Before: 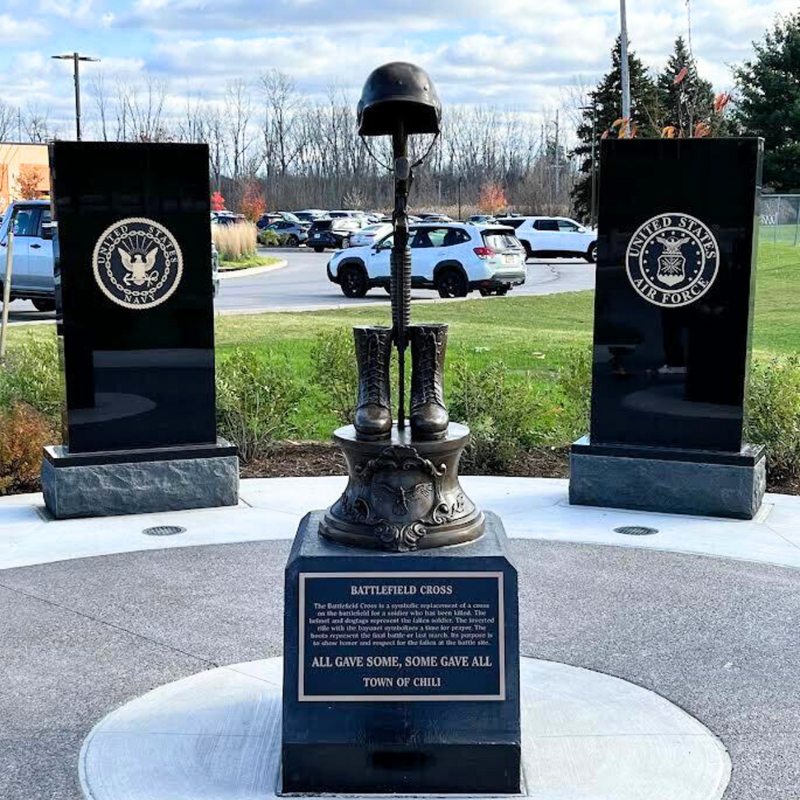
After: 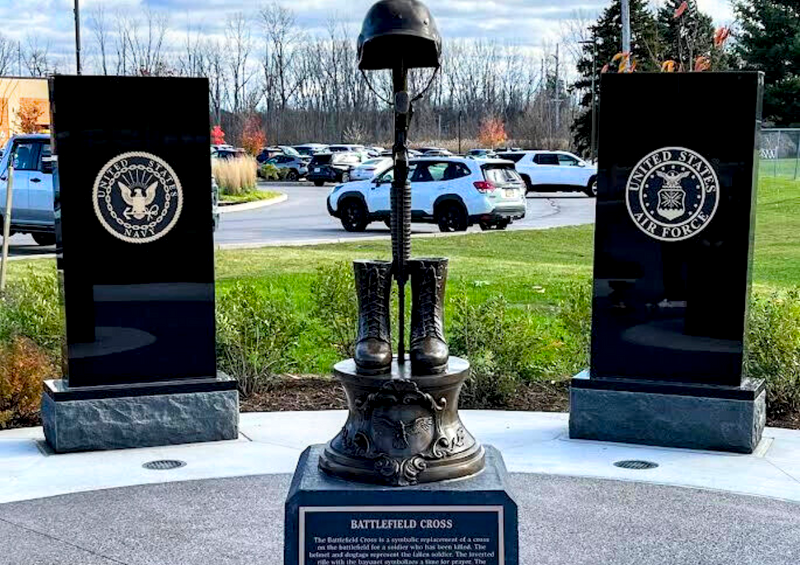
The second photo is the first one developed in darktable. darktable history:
local contrast: highlights 25%, shadows 75%, midtone range 0.75
color balance: output saturation 120%
crop and rotate: top 8.293%, bottom 20.996%
